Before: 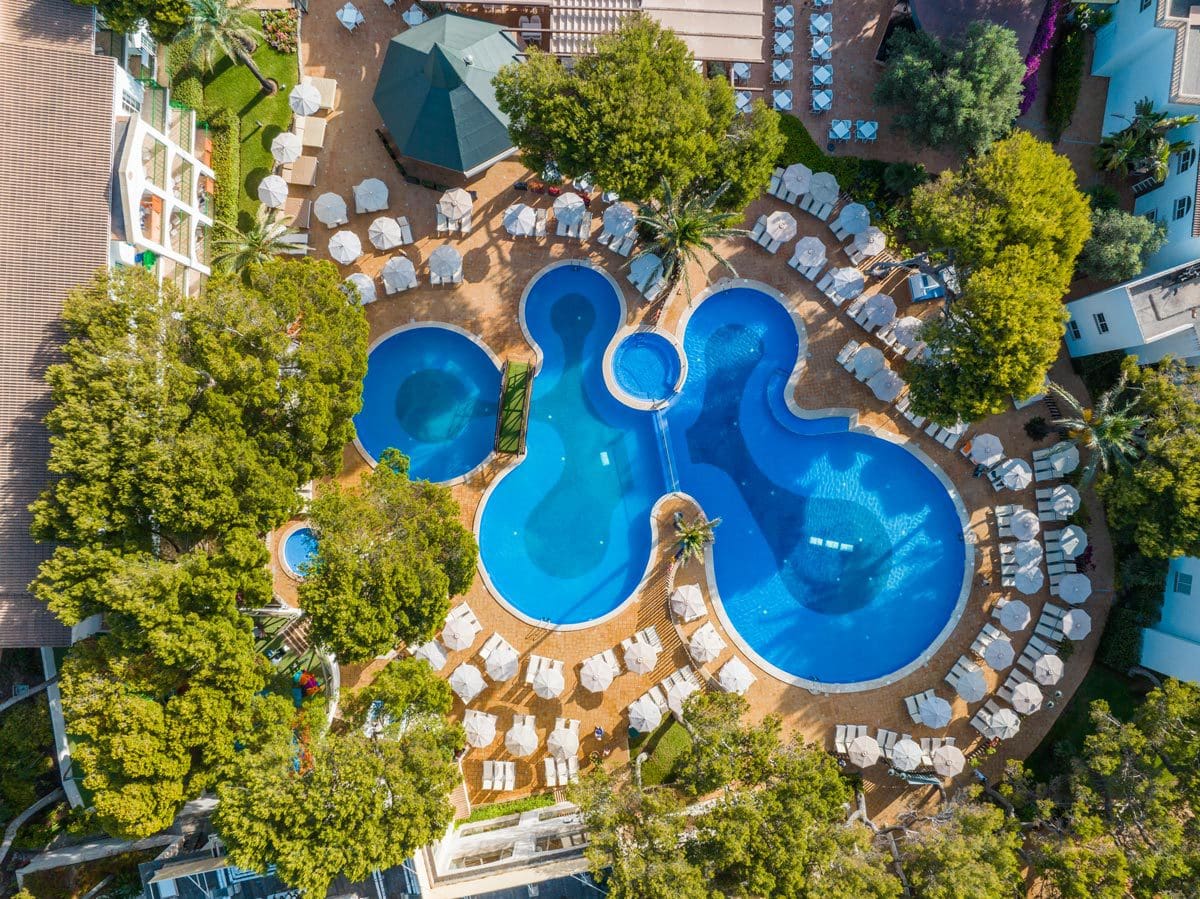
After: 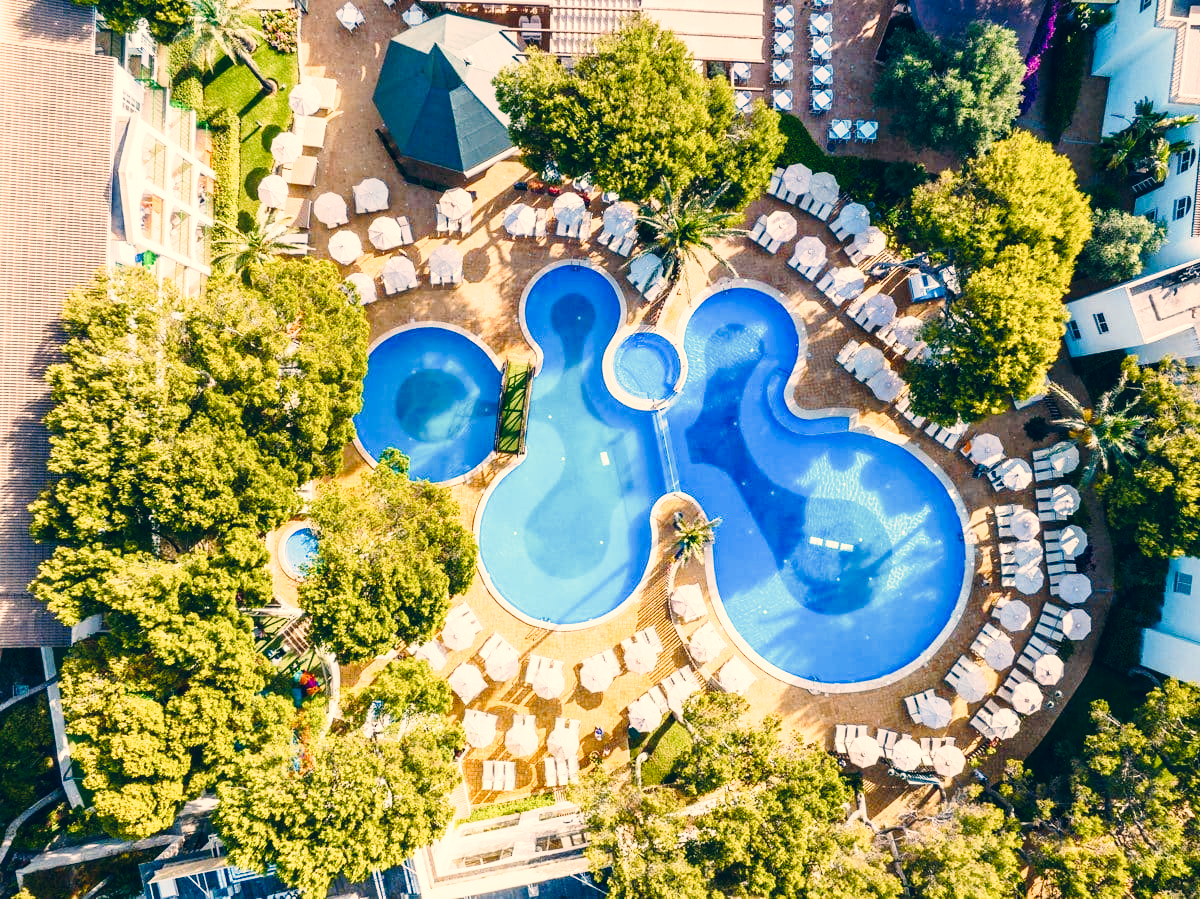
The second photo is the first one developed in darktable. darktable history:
base curve: curves: ch0 [(0, 0) (0.028, 0.03) (0.121, 0.232) (0.46, 0.748) (0.859, 0.968) (1, 1)], preserve colors none
color balance rgb: shadows lift › chroma 1.013%, shadows lift › hue 29.14°, perceptual saturation grading › global saturation 0.081%, perceptual saturation grading › highlights -19.755%, perceptual saturation grading › shadows 19.161%
color correction: highlights a* 10.37, highlights b* 14.01, shadows a* -9.99, shadows b* -15
tone equalizer: -8 EV -0.441 EV, -7 EV -0.384 EV, -6 EV -0.32 EV, -5 EV -0.253 EV, -3 EV 0.234 EV, -2 EV 0.357 EV, -1 EV 0.396 EV, +0 EV 0.426 EV, edges refinement/feathering 500, mask exposure compensation -1.57 EV, preserve details no
